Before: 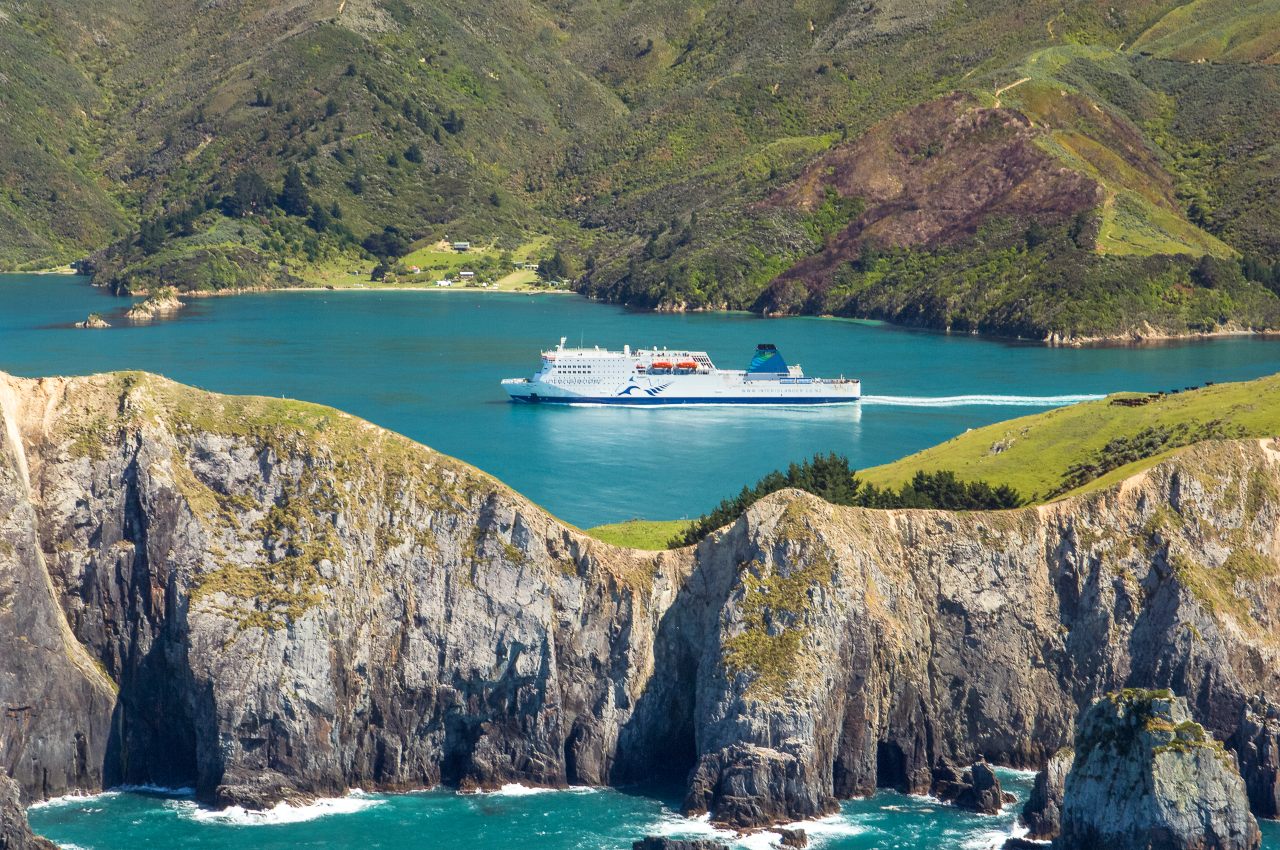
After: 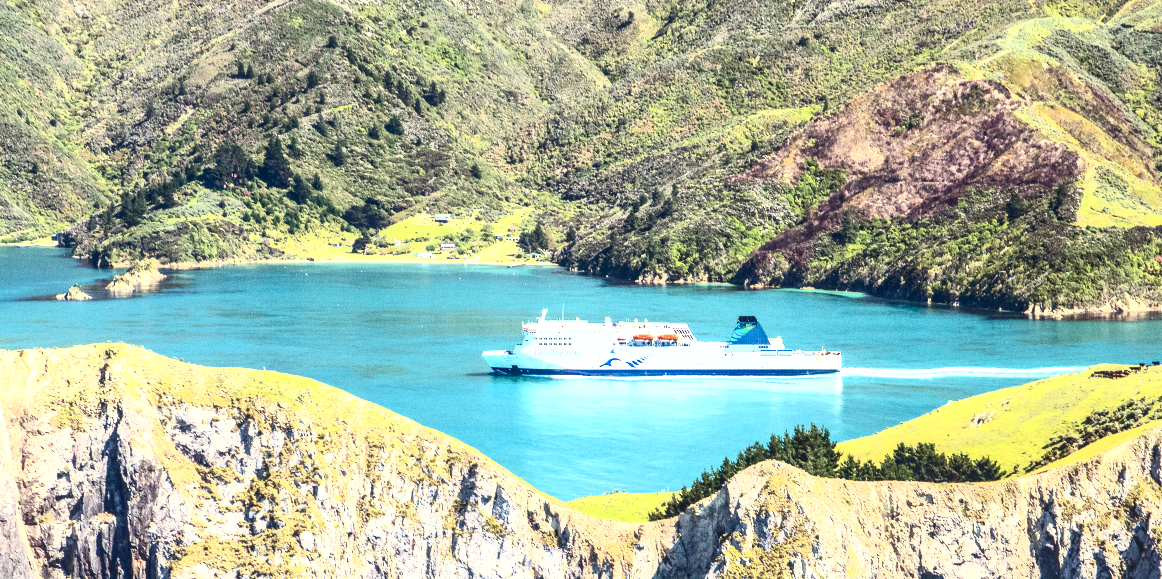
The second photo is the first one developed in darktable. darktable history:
crop: left 1.524%, top 3.389%, right 7.677%, bottom 28.41%
exposure: black level correction 0, exposure 0.5 EV, compensate highlight preservation false
contrast brightness saturation: contrast 0.604, brightness 0.346, saturation 0.138
local contrast: detail 130%
